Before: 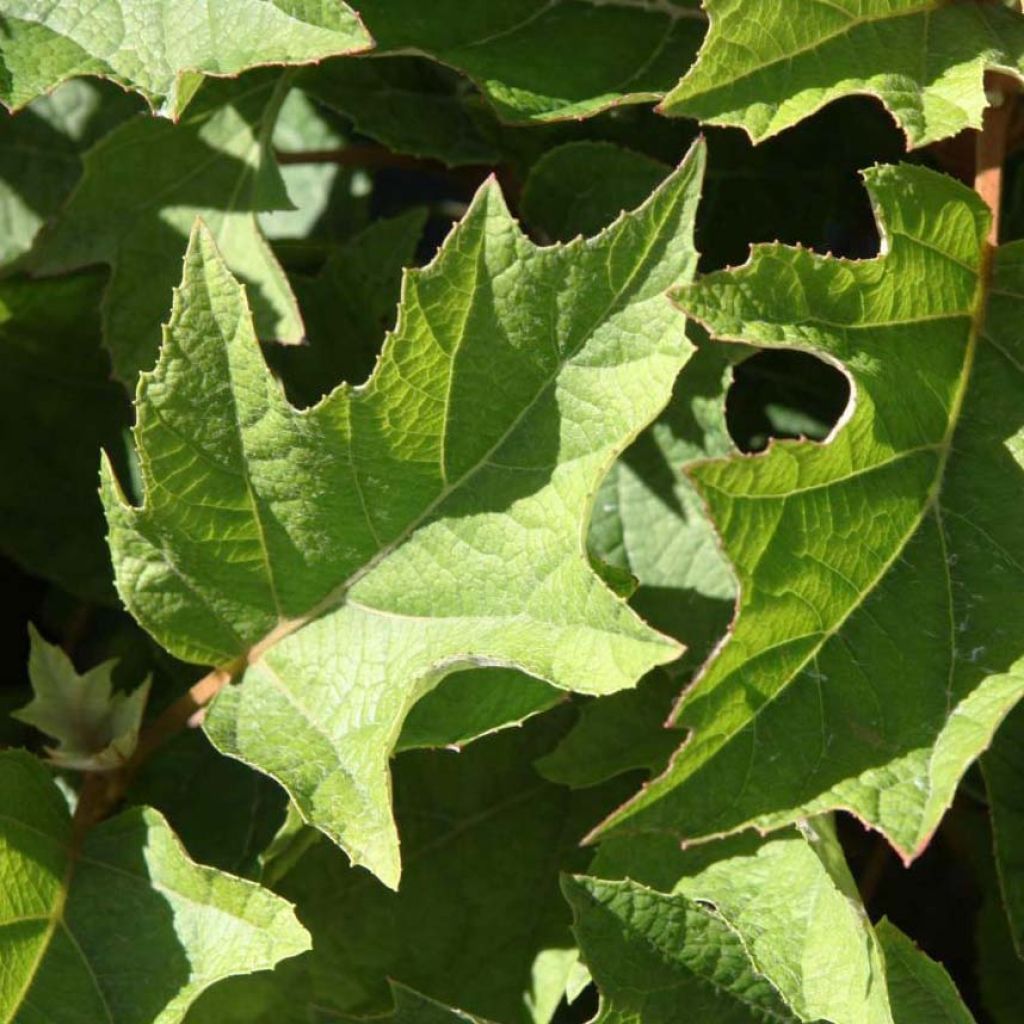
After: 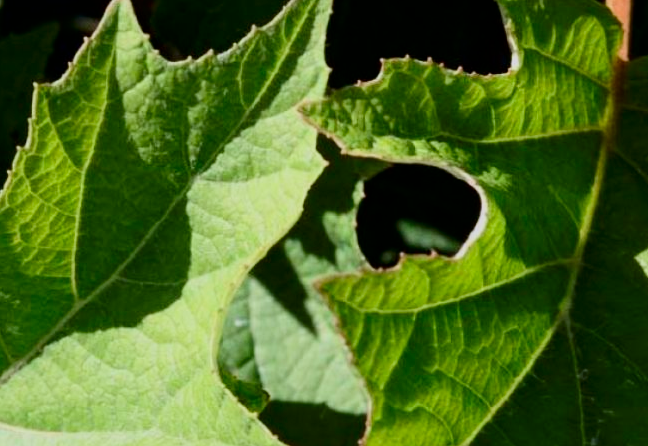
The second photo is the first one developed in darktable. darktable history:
color calibration: illuminant as shot in camera, x 0.358, y 0.373, temperature 4628.91 K
filmic rgb: black relative exposure -7.65 EV, white relative exposure 4.56 EV, hardness 3.61, color science v6 (2022)
crop: left 36.126%, top 18.147%, right 0.563%, bottom 38.226%
contrast equalizer: octaves 7, y [[0.518, 0.517, 0.501, 0.5, 0.5, 0.5], [0.5 ×6], [0.5 ×6], [0 ×6], [0 ×6]], mix 0.304
contrast brightness saturation: contrast 0.187, brightness -0.108, saturation 0.209
